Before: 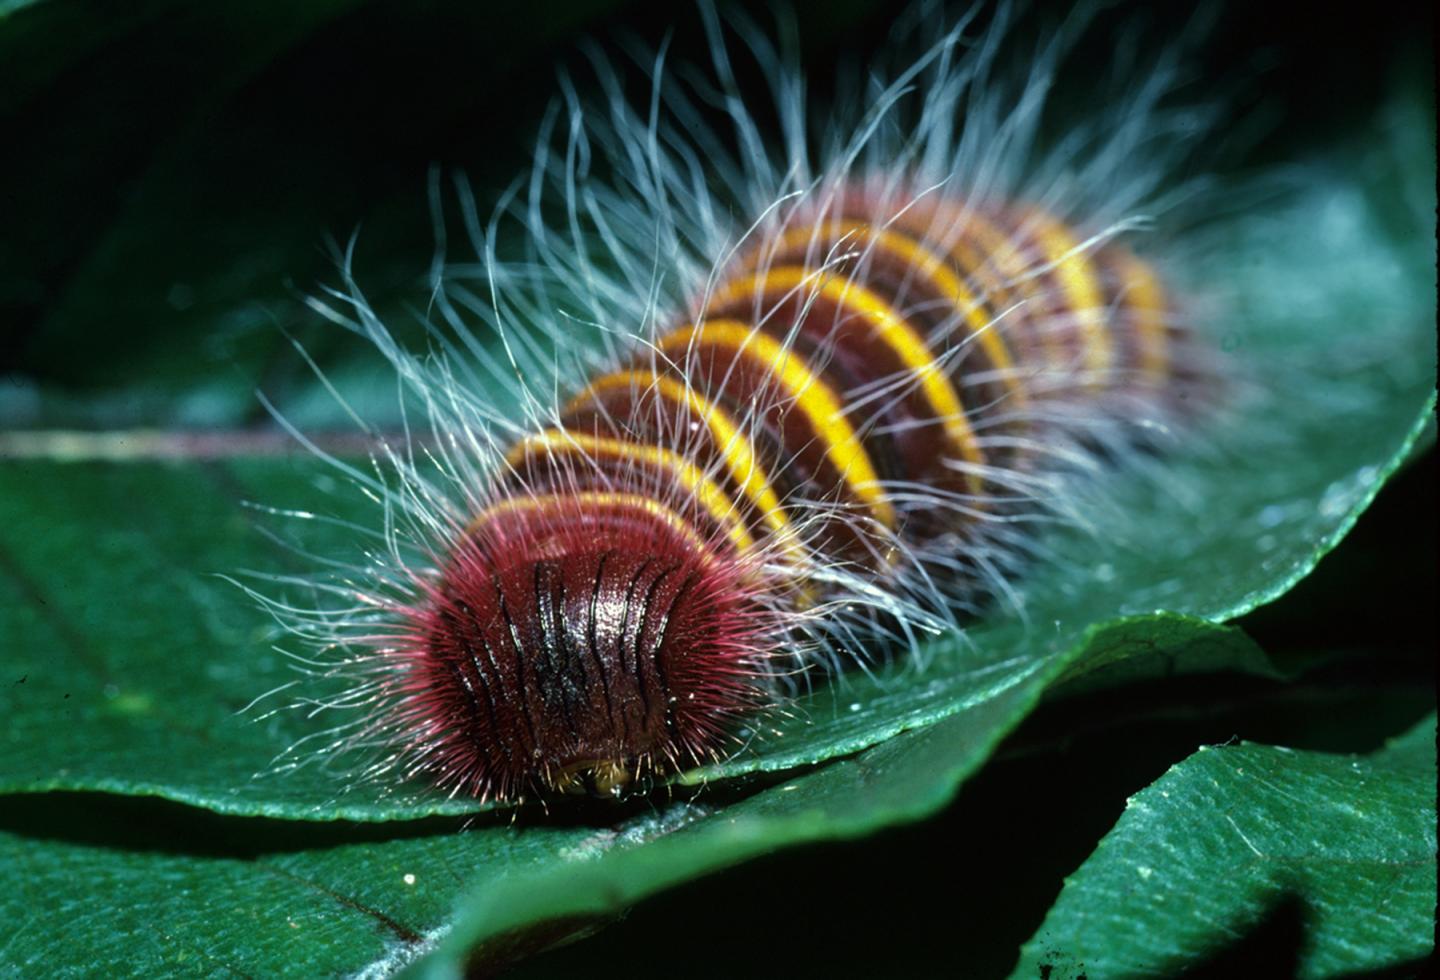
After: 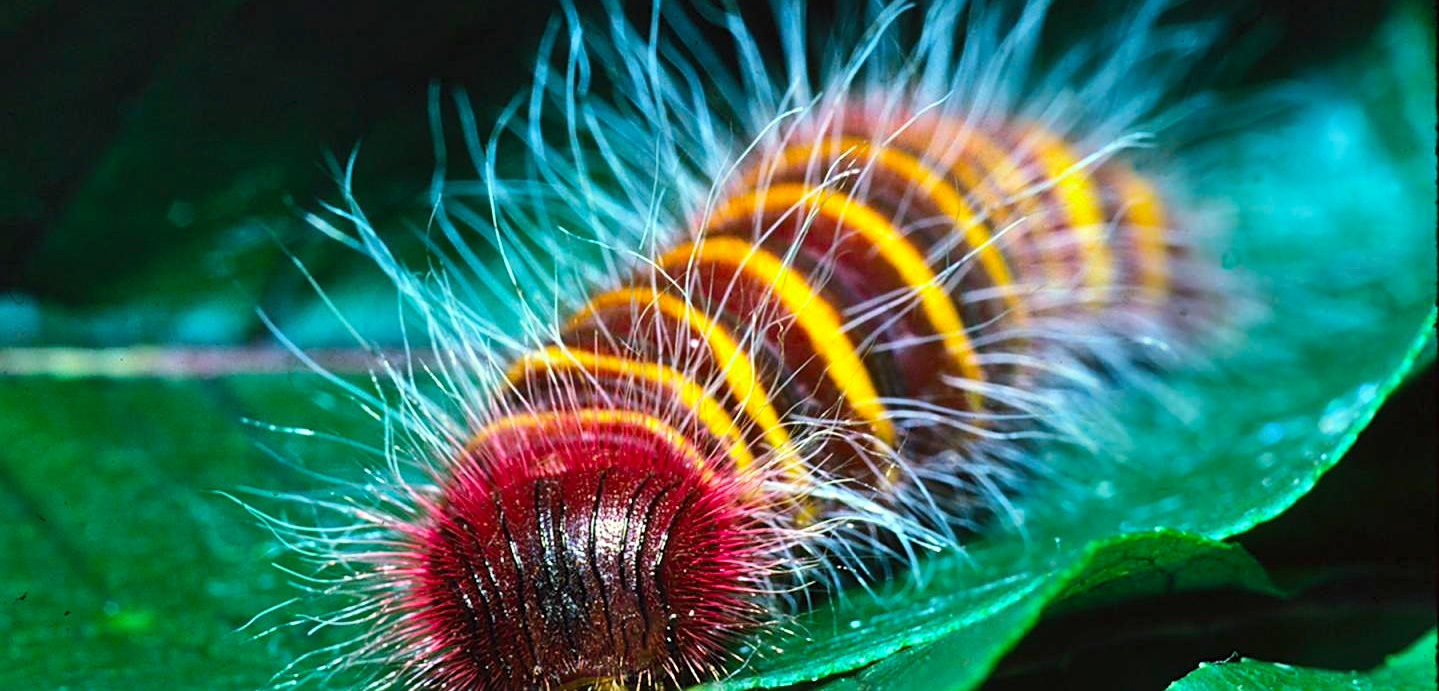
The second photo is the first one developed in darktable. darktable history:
contrast brightness saturation: contrast 0.201, brightness 0.202, saturation 0.818
sharpen: on, module defaults
crop and rotate: top 8.621%, bottom 20.792%
shadows and highlights: low approximation 0.01, soften with gaussian
